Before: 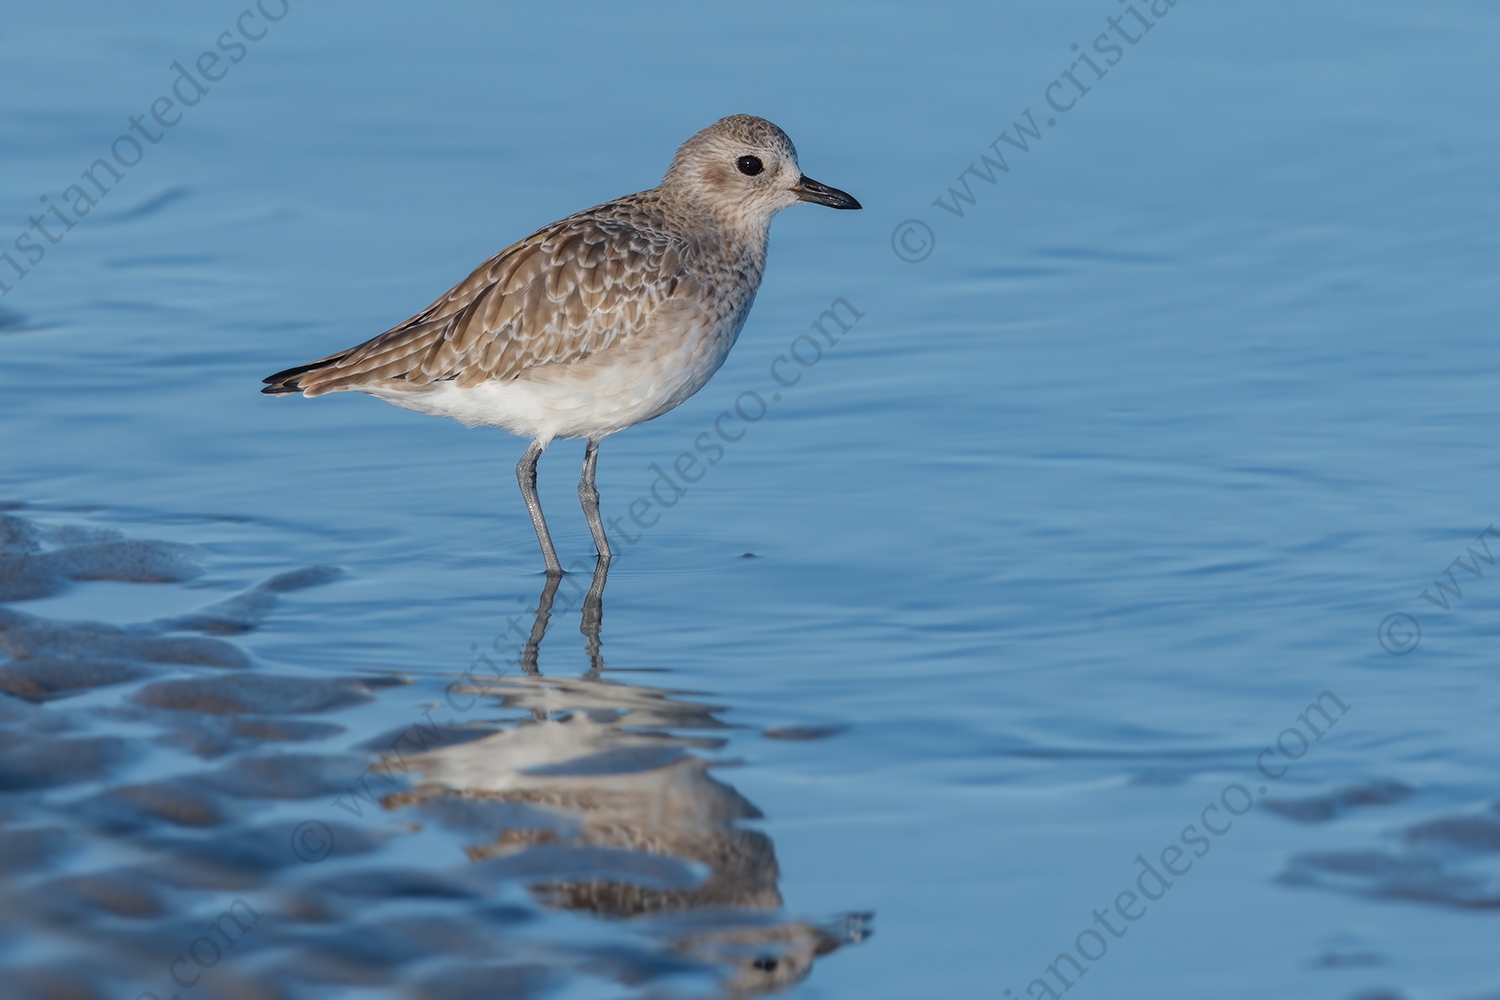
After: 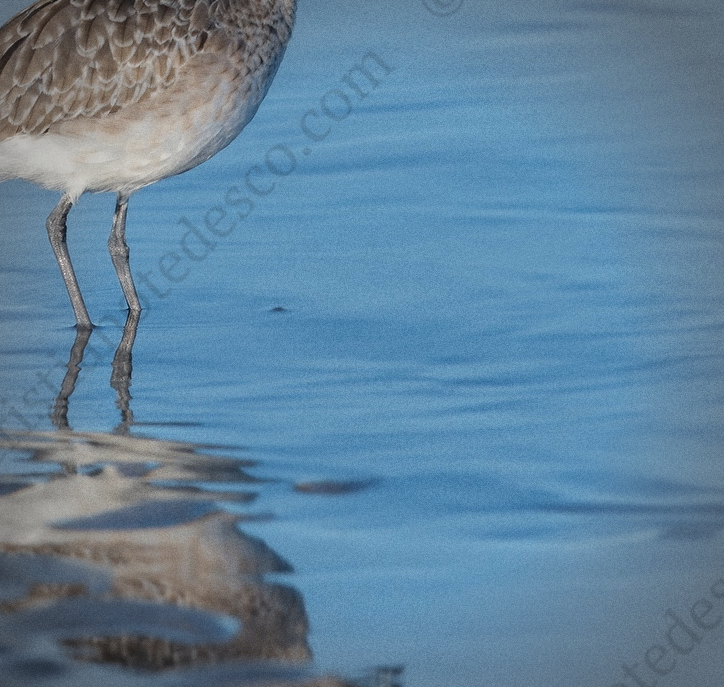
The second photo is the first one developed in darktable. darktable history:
vignetting: fall-off start 71.74%
velvia: strength 10%
grain: coarseness 0.09 ISO
crop: left 31.379%, top 24.658%, right 20.326%, bottom 6.628%
